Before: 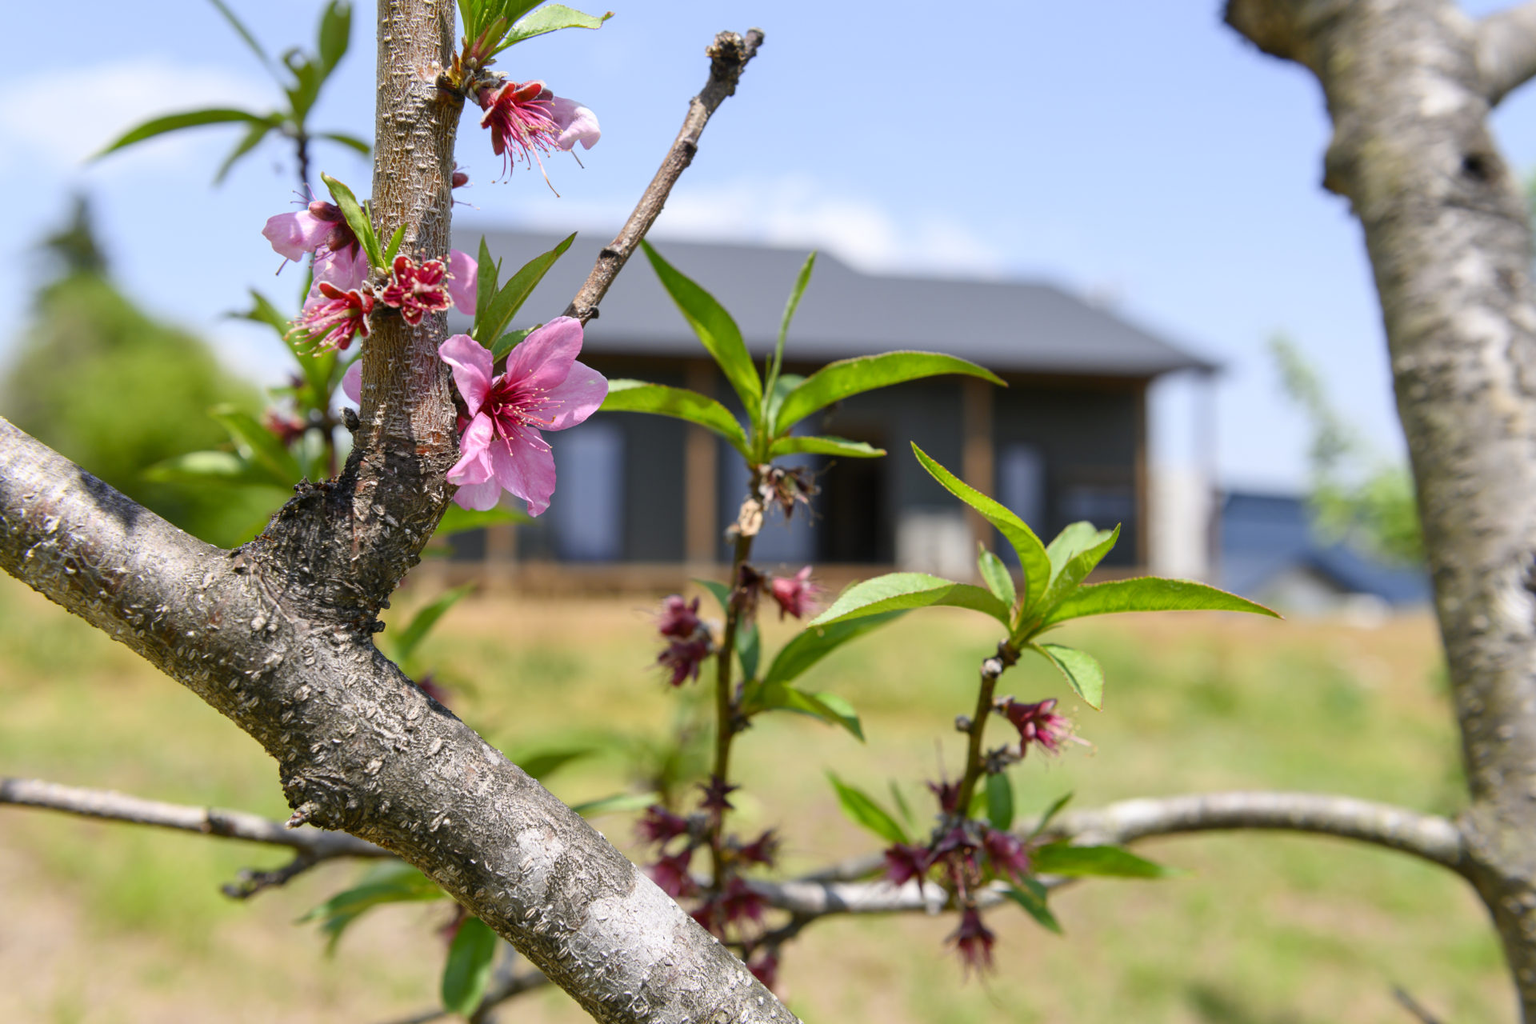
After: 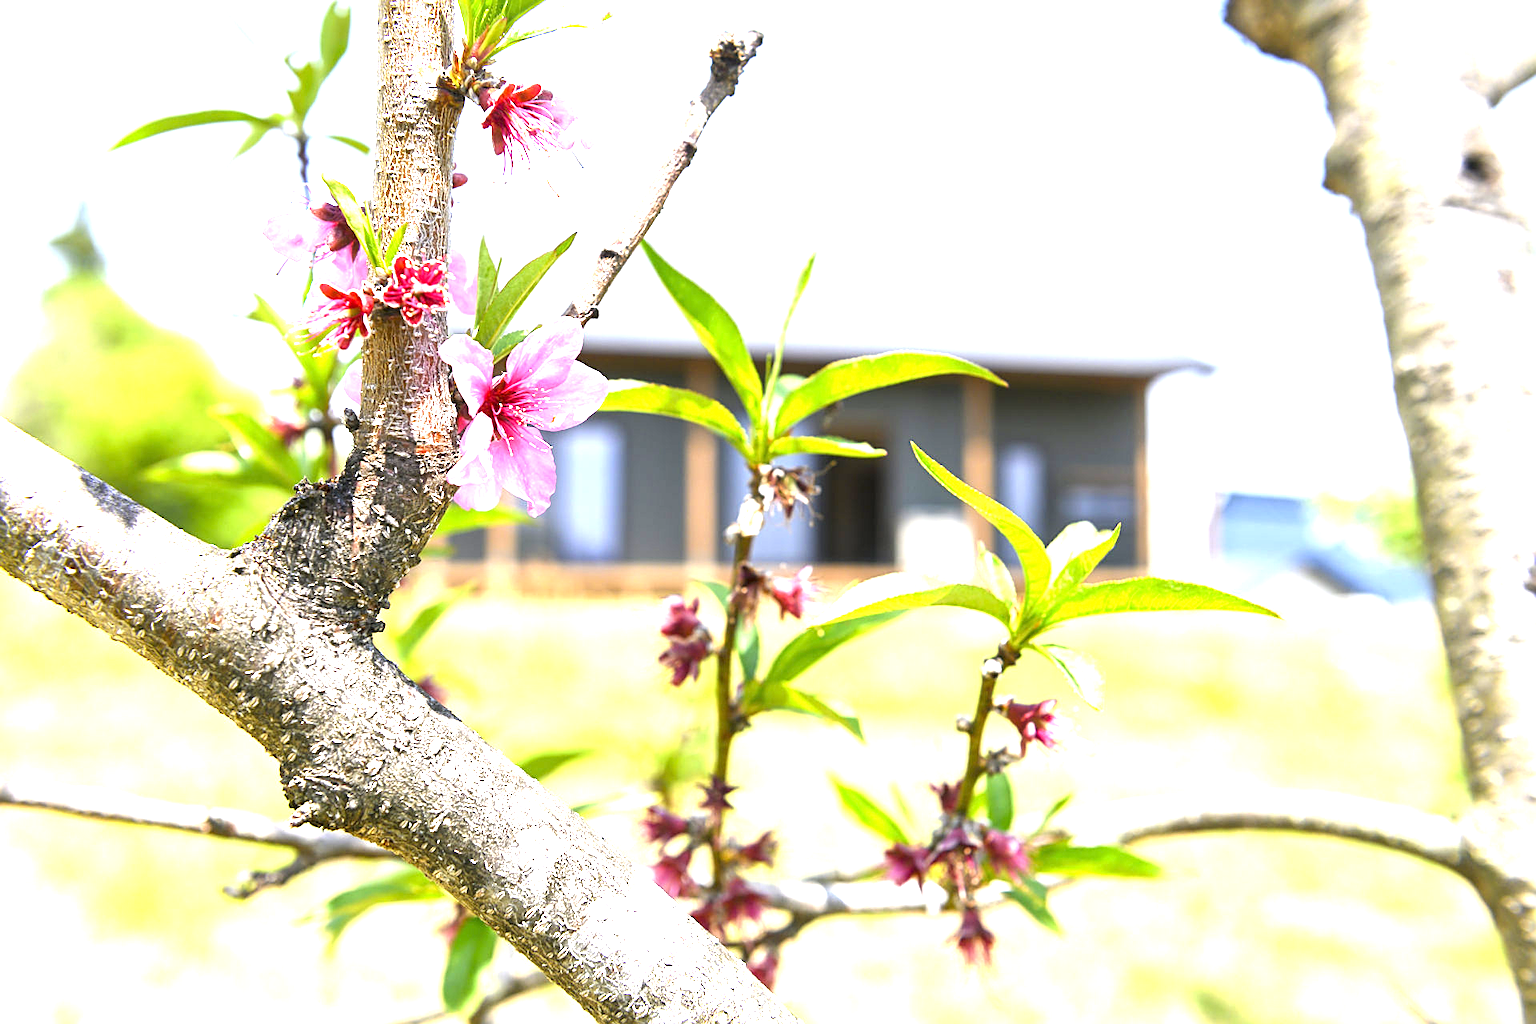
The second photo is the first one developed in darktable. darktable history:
exposure: exposure 2.175 EV, compensate highlight preservation false
sharpen: on, module defaults
